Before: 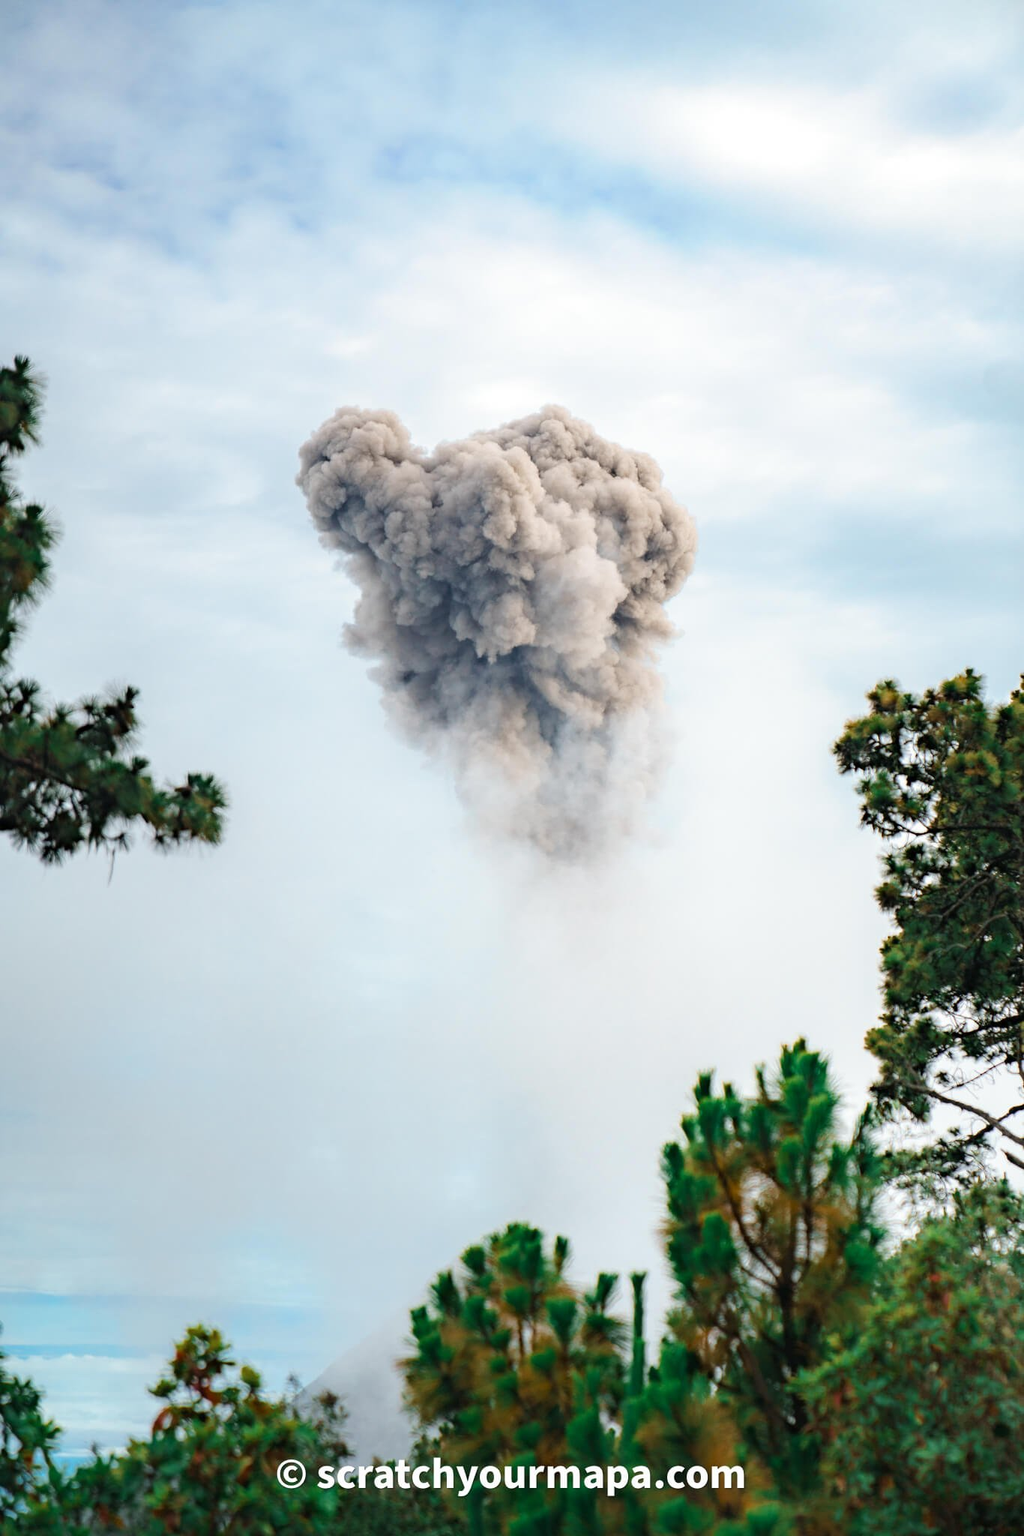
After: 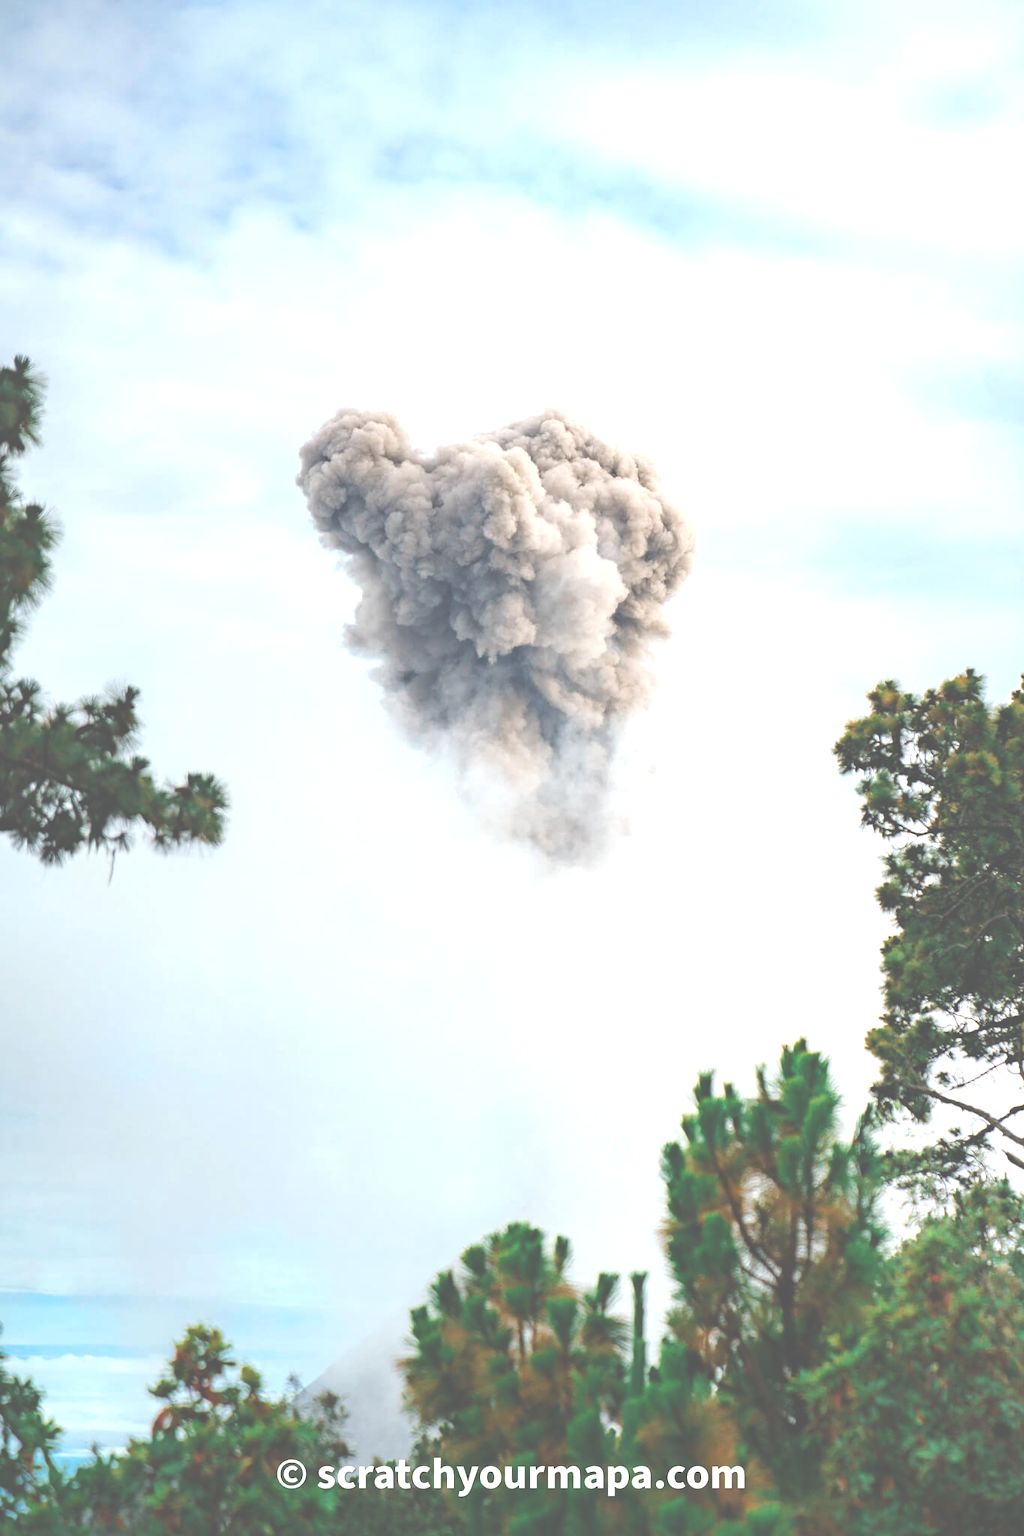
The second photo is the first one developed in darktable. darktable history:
exposure: black level correction -0.071, exposure 0.5 EV, compensate highlight preservation false
shadows and highlights: shadows 25, highlights -25
